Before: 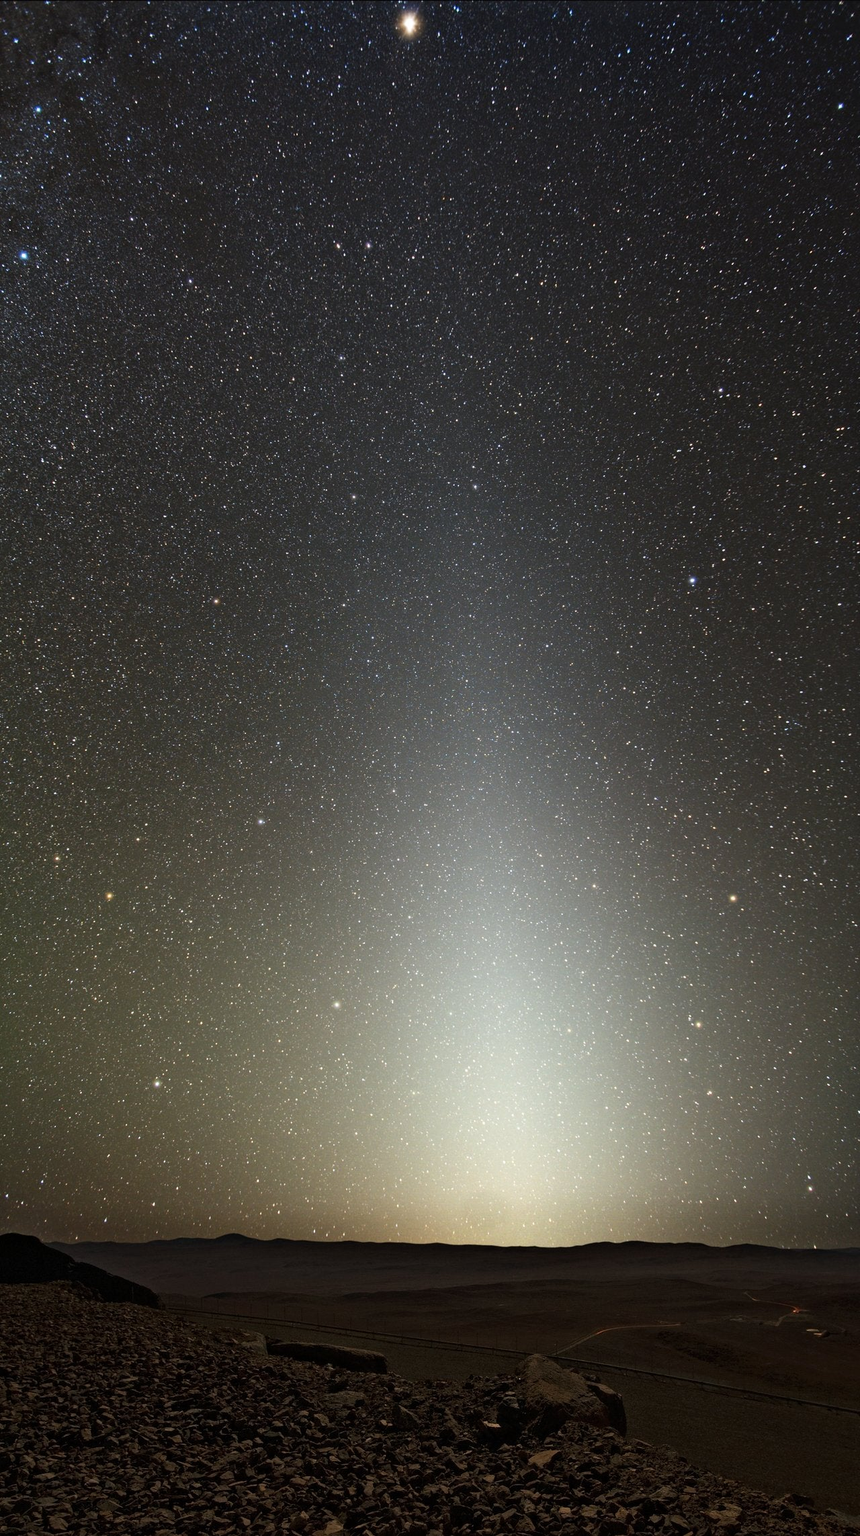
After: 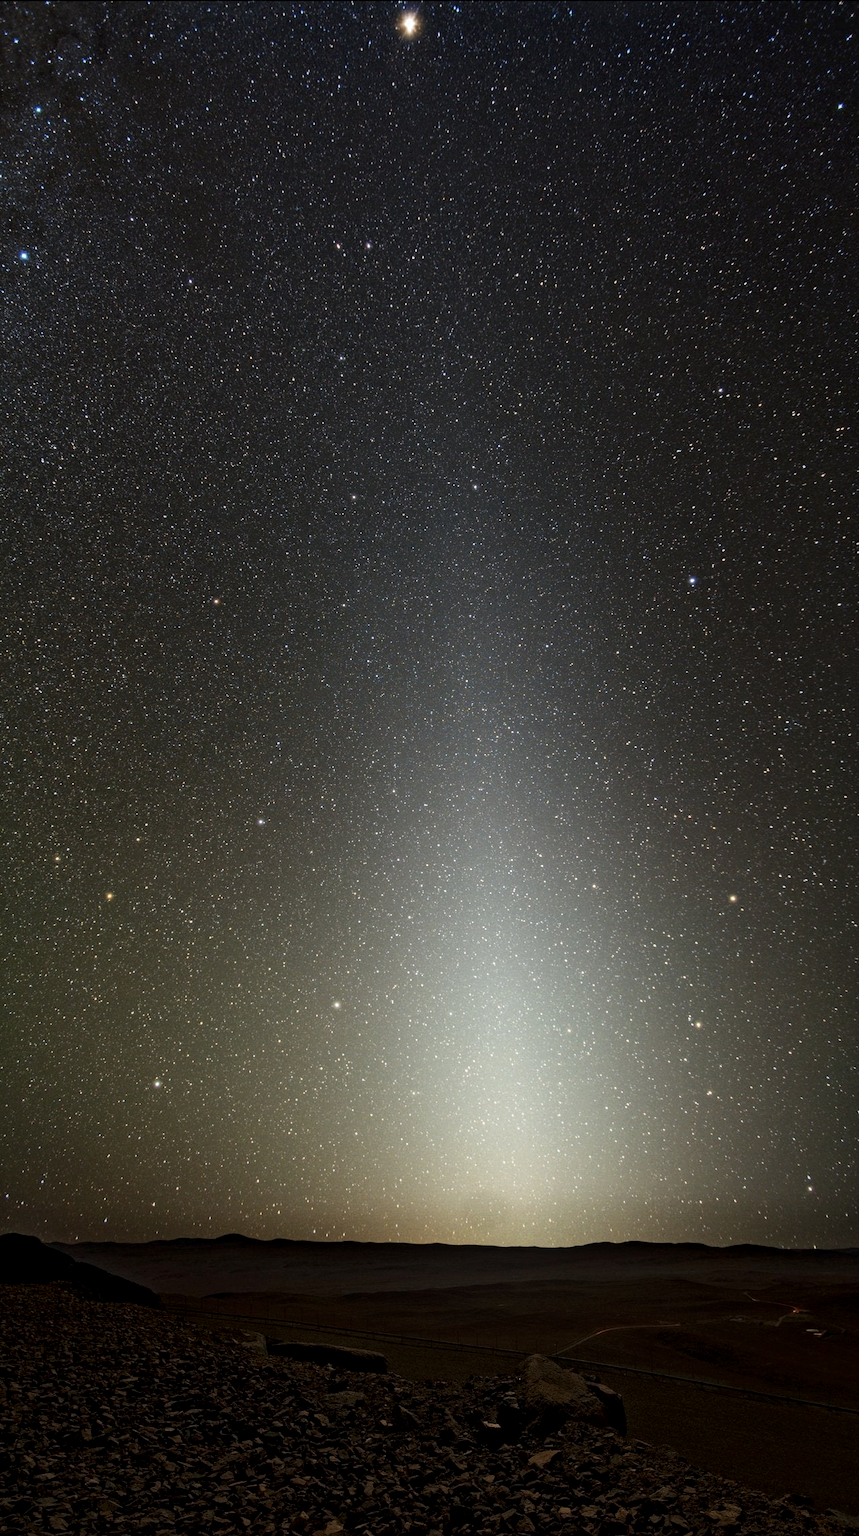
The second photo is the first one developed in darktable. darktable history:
contrast brightness saturation: brightness -0.09
graduated density: rotation -180°, offset 27.42
local contrast: detail 130%
